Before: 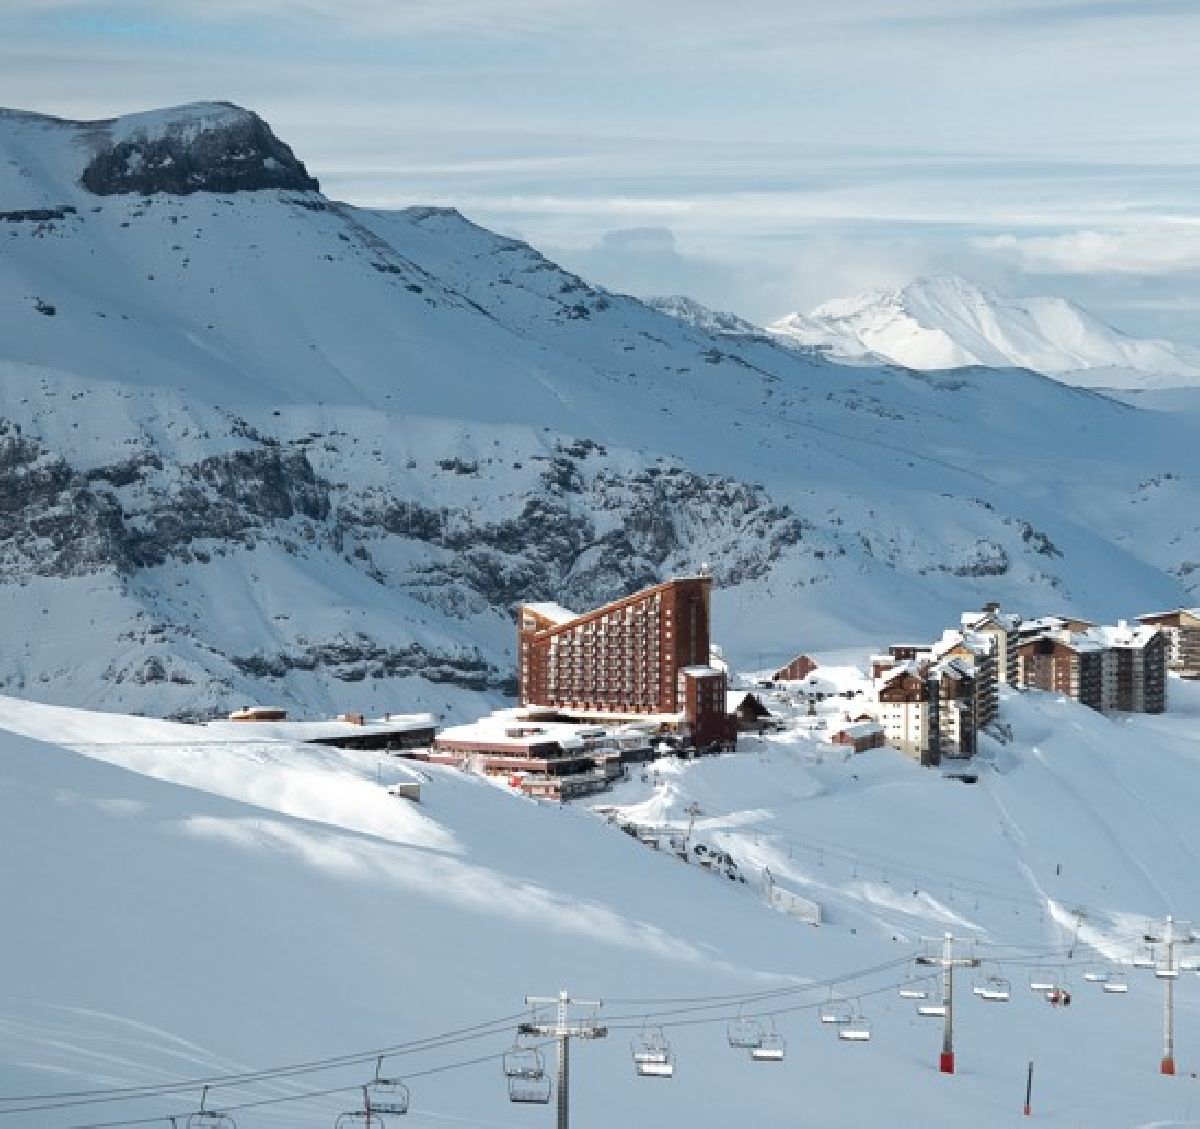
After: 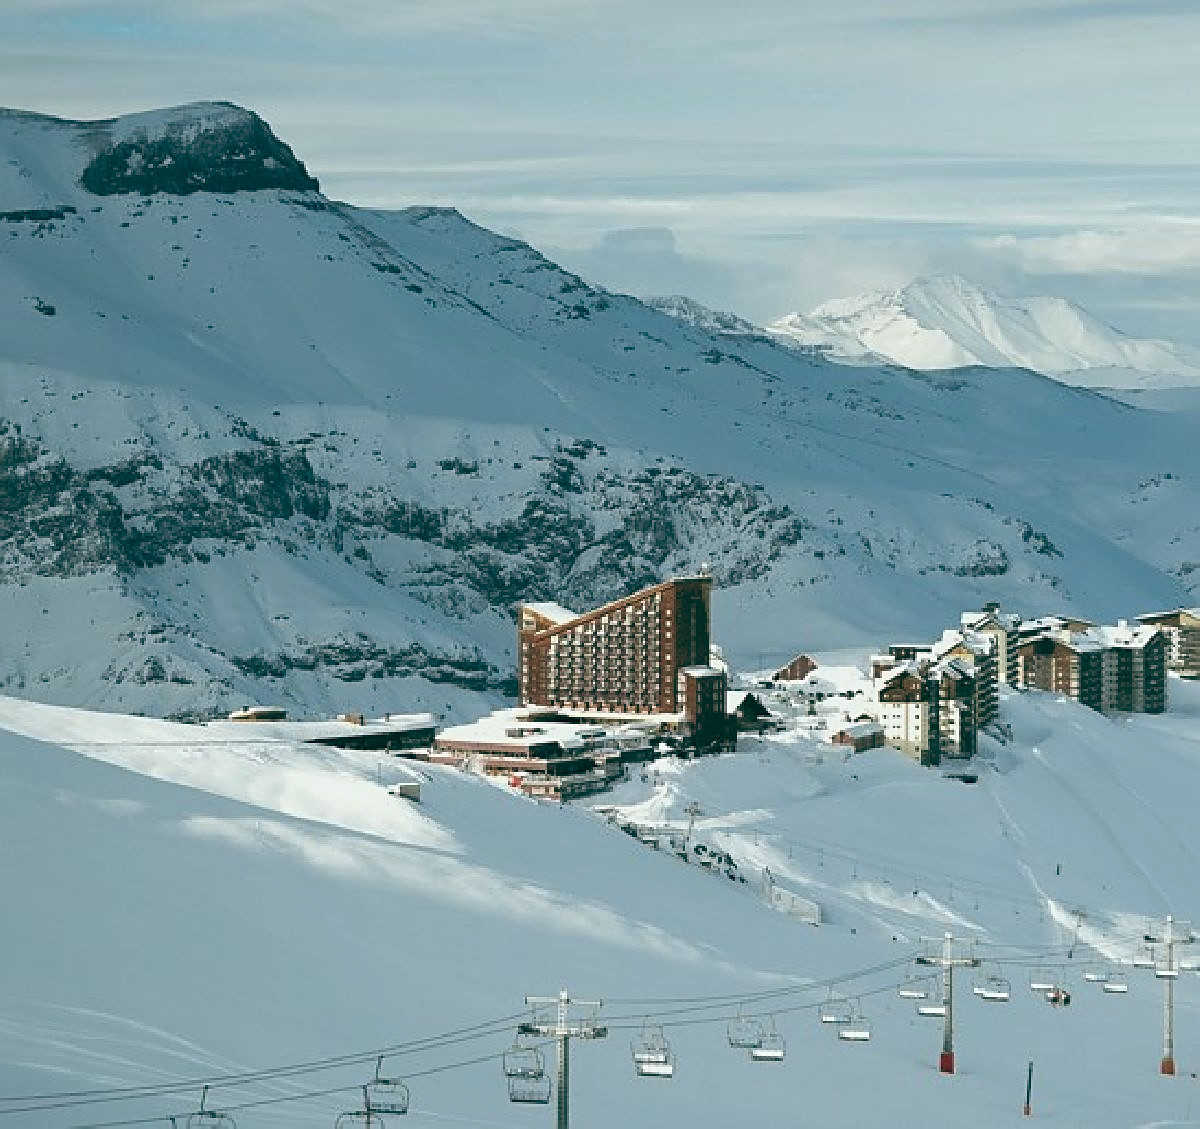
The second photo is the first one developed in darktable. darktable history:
sharpen: on, module defaults
white balance: red 0.984, blue 1.059
color balance: lift [1.005, 0.99, 1.007, 1.01], gamma [1, 1.034, 1.032, 0.966], gain [0.873, 1.055, 1.067, 0.933]
